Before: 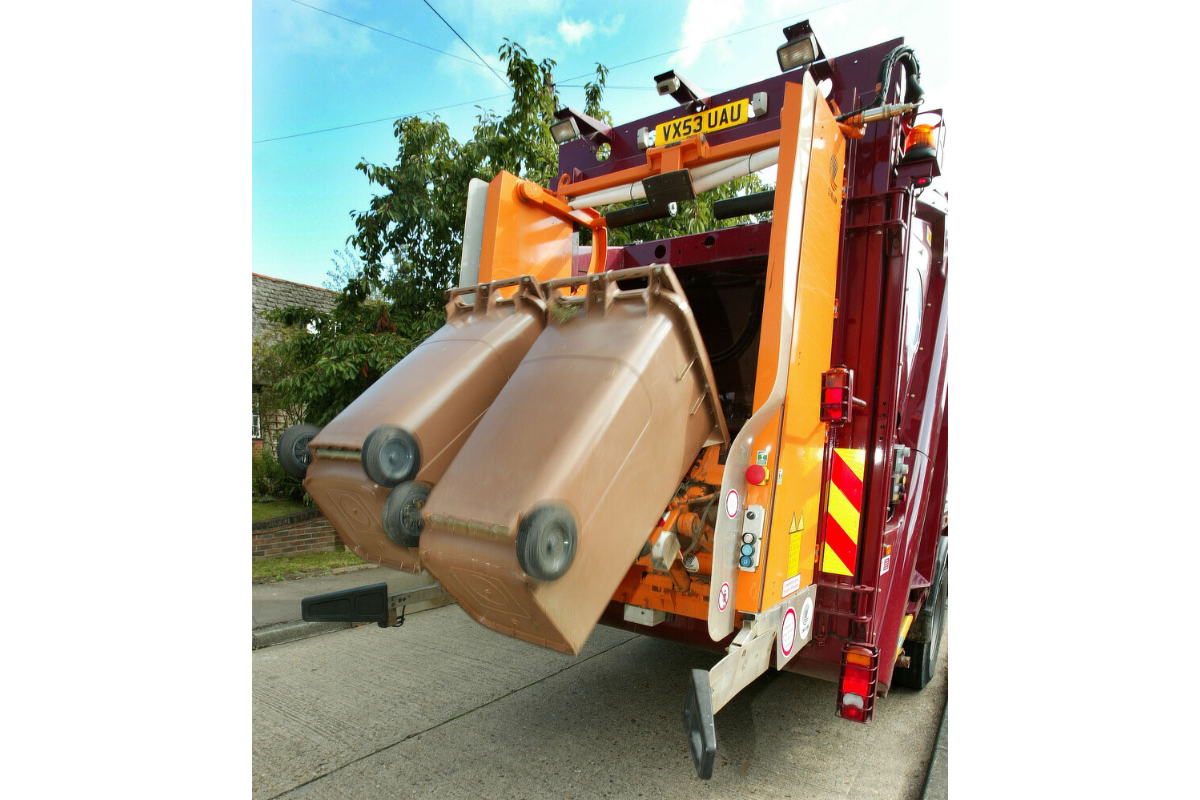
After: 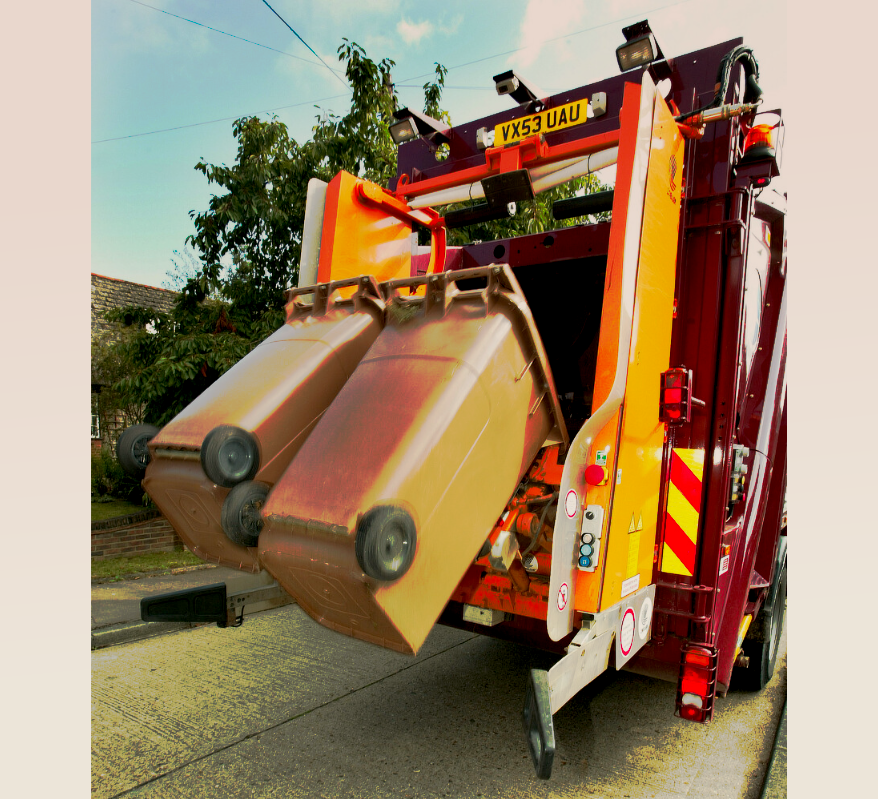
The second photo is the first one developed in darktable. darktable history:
exposure: black level correction 0.011, exposure -0.478 EV, compensate highlight preservation false
tone curve: curves: ch0 [(0, 0) (0.003, 0.003) (0.011, 0.01) (0.025, 0.023) (0.044, 0.042) (0.069, 0.065) (0.1, 0.094) (0.136, 0.127) (0.177, 0.166) (0.224, 0.211) (0.277, 0.26) (0.335, 0.315) (0.399, 0.375) (0.468, 0.44) (0.543, 0.658) (0.623, 0.718) (0.709, 0.782) (0.801, 0.851) (0.898, 0.923) (1, 1)], preserve colors none
crop: left 13.443%, right 13.31%
graduated density: density 0.38 EV, hardness 21%, rotation -6.11°, saturation 32%
white balance: red 1.045, blue 0.932
